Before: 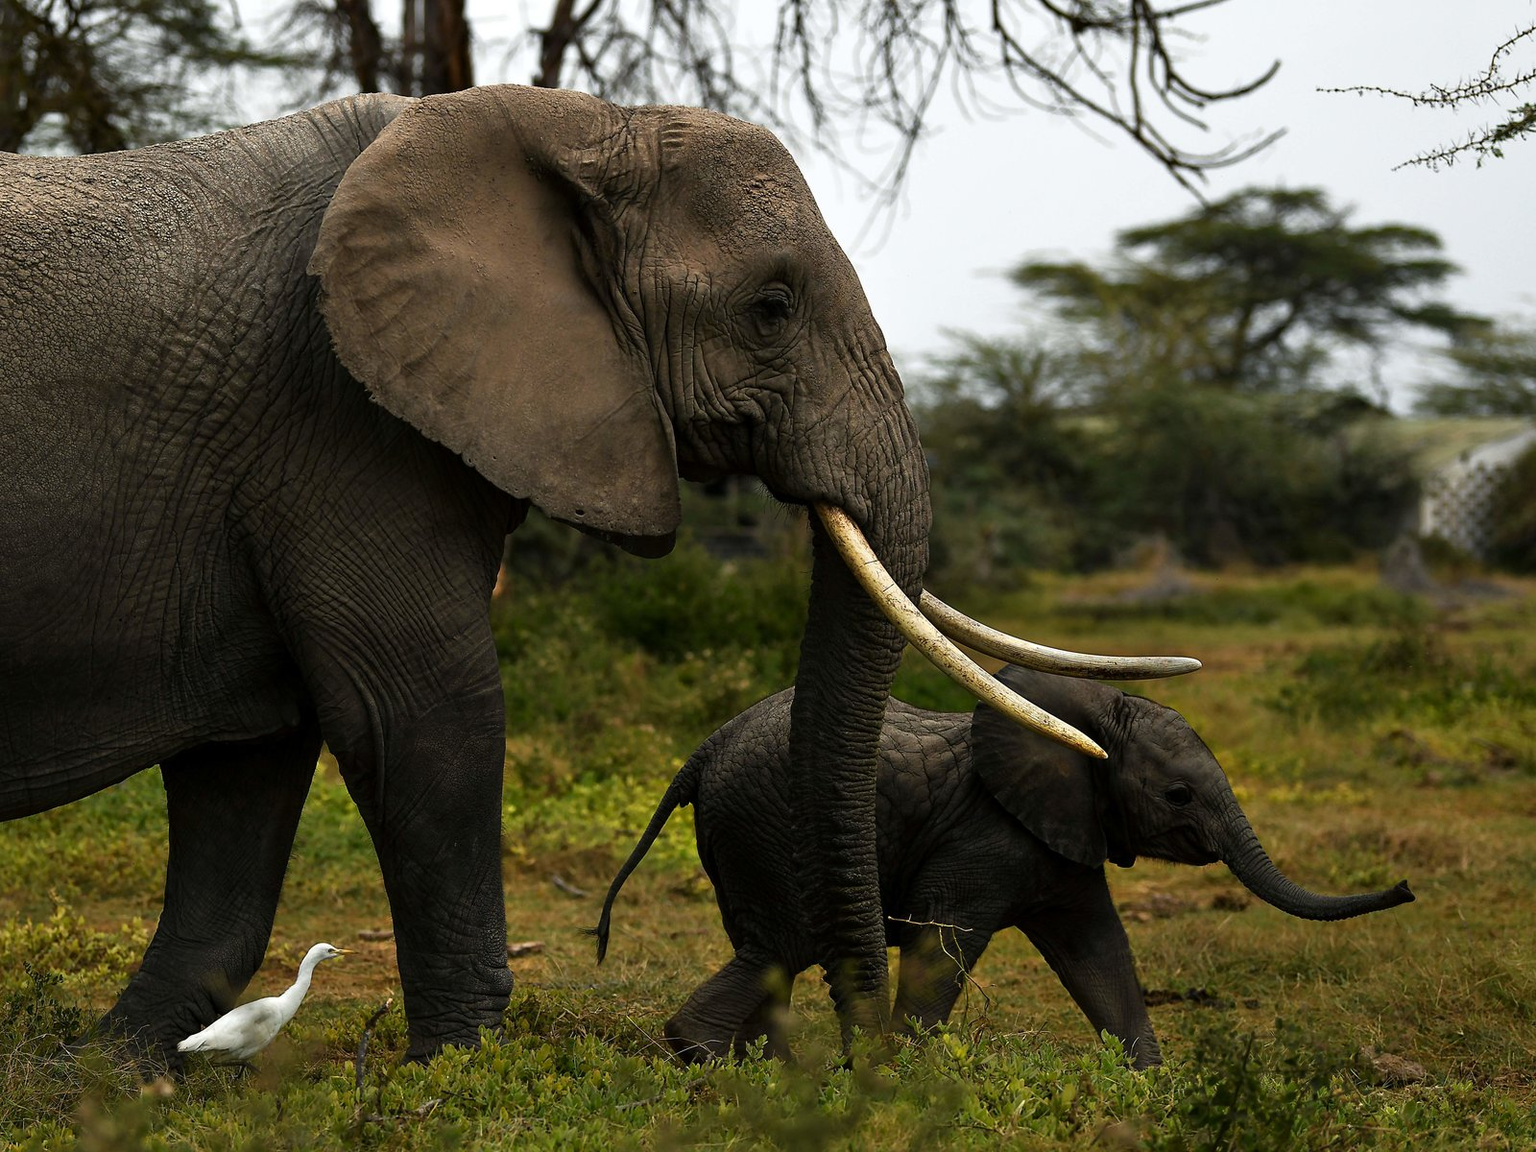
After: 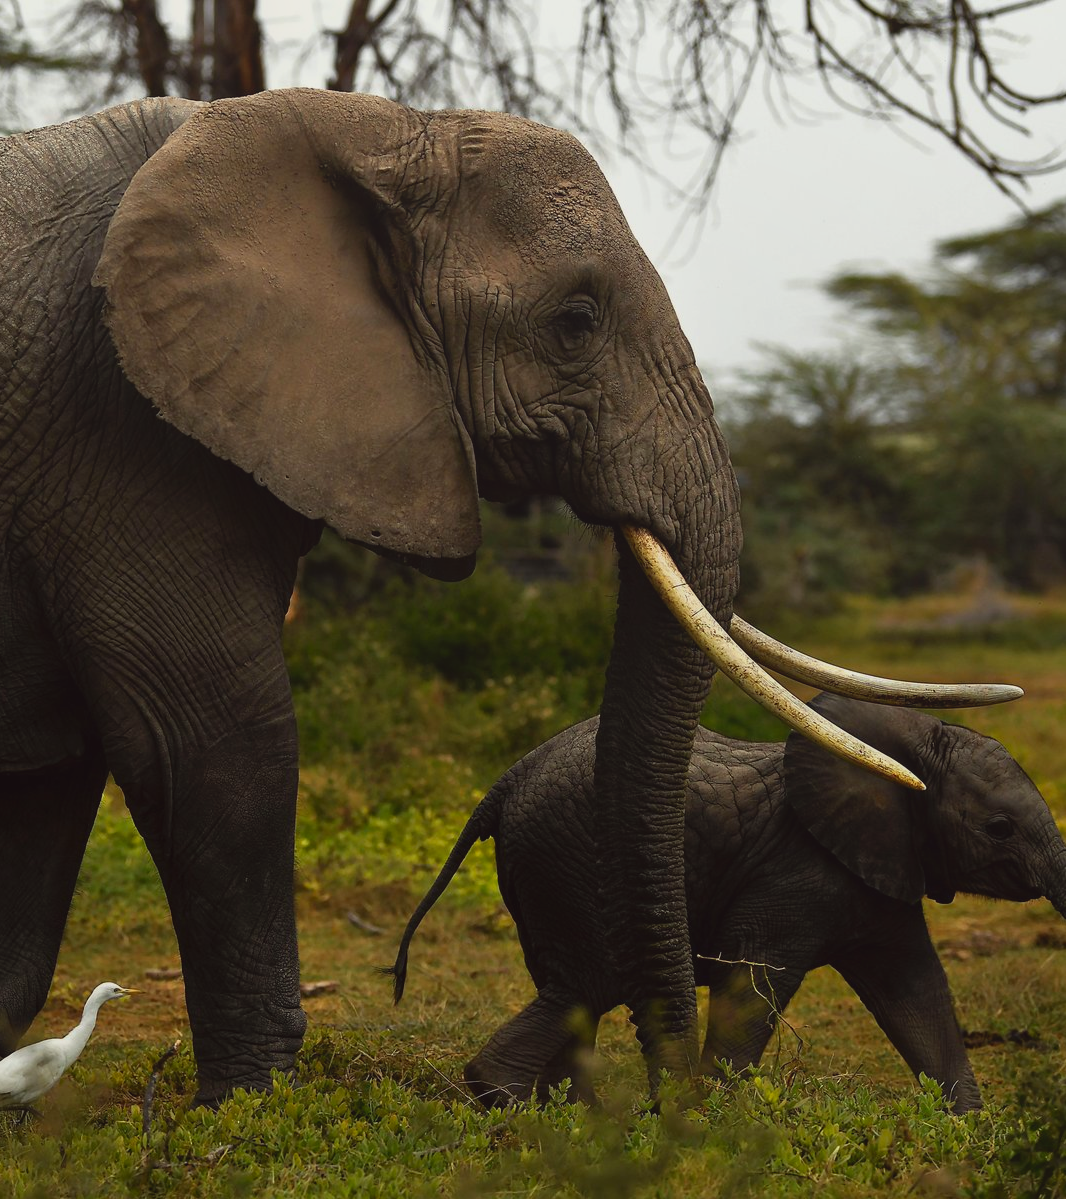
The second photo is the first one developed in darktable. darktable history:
local contrast: highlights 68%, shadows 68%, detail 82%, midtone range 0.325
crop and rotate: left 14.292%, right 19.041%
color correction: highlights a* -0.95, highlights b* 4.5, shadows a* 3.55
